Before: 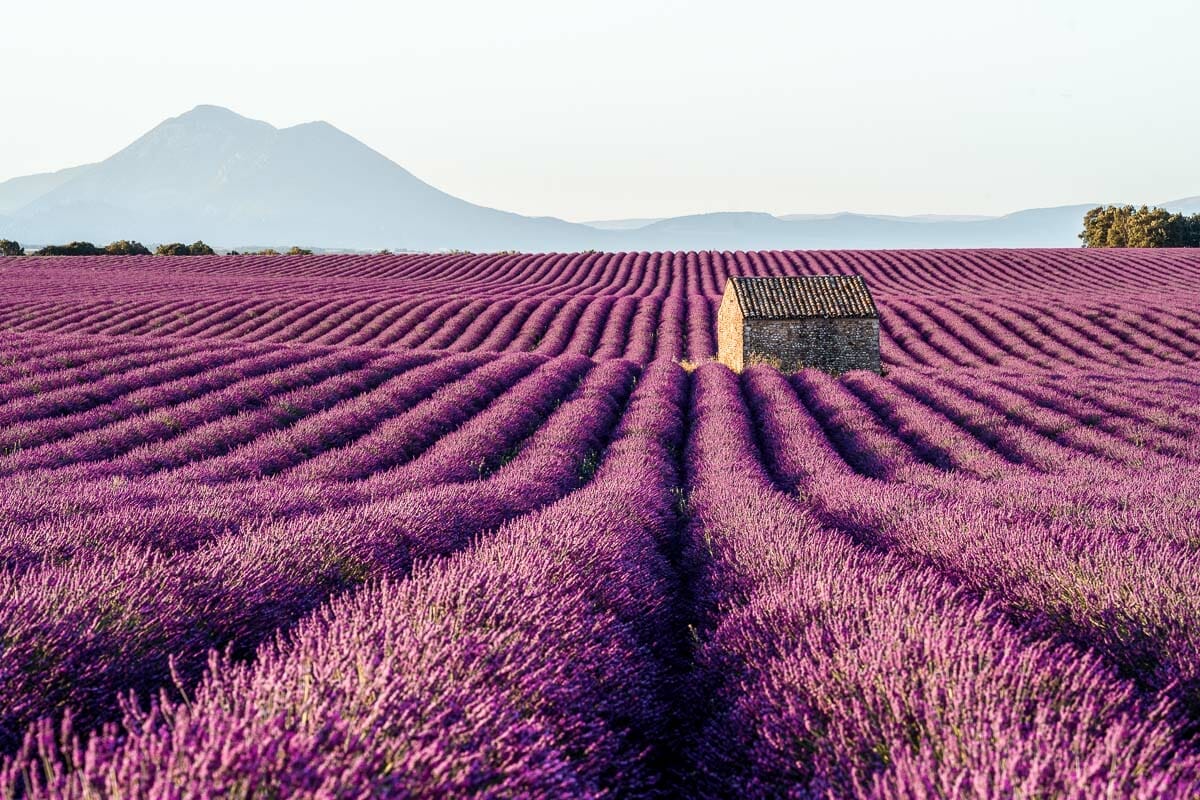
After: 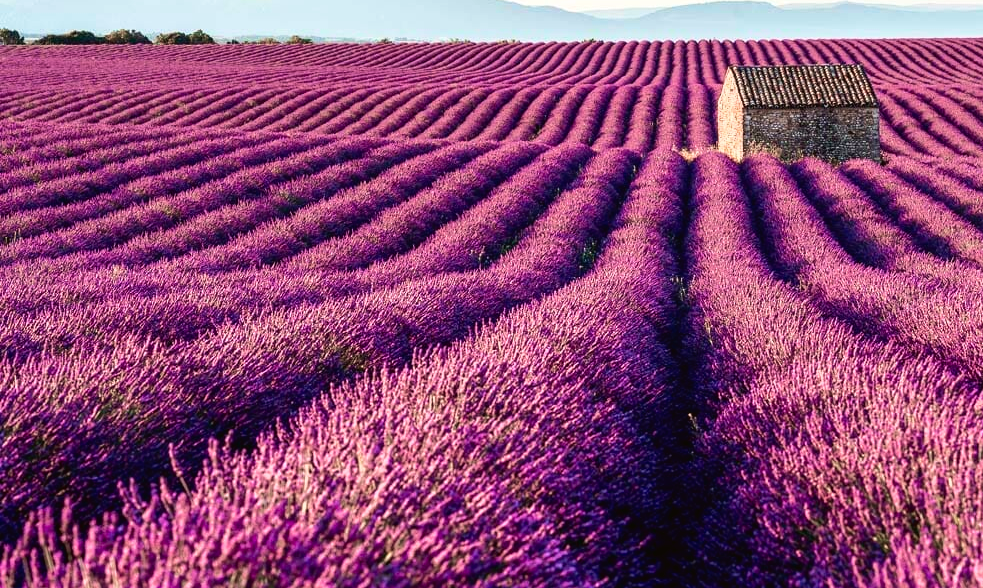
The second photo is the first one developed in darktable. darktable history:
velvia: on, module defaults
tone curve: curves: ch0 [(0, 0.021) (0.059, 0.053) (0.197, 0.191) (0.32, 0.311) (0.495, 0.505) (0.725, 0.731) (0.89, 0.919) (1, 1)]; ch1 [(0, 0) (0.094, 0.081) (0.285, 0.299) (0.401, 0.424) (0.453, 0.439) (0.495, 0.496) (0.54, 0.55) (0.615, 0.637) (0.657, 0.683) (1, 1)]; ch2 [(0, 0) (0.257, 0.217) (0.43, 0.421) (0.498, 0.507) (0.547, 0.539) (0.595, 0.56) (0.644, 0.599) (1, 1)], color space Lab, independent channels, preserve colors none
crop: top 26.497%, right 18.009%
exposure: black level correction 0.001, exposure 0.137 EV, compensate highlight preservation false
